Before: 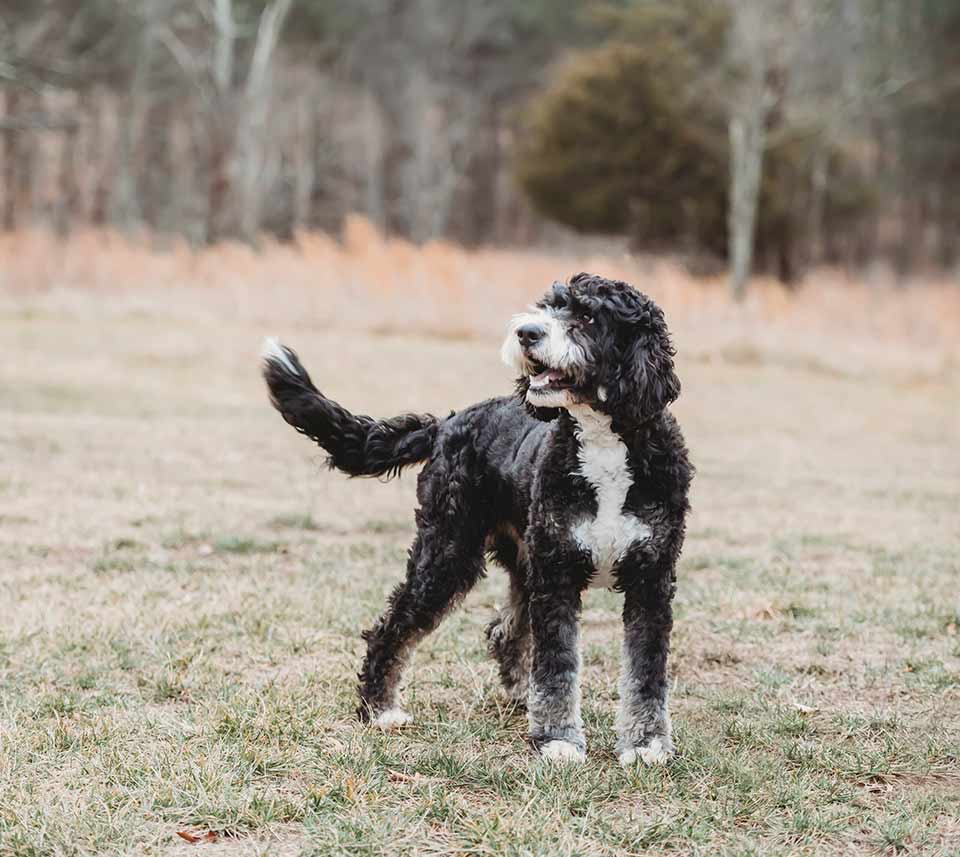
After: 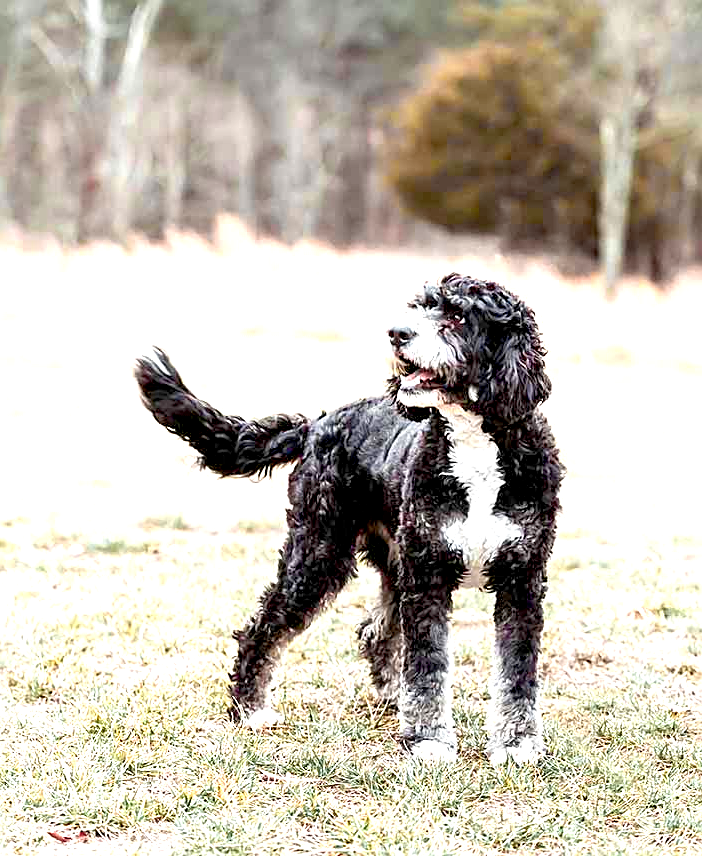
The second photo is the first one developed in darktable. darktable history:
sharpen: on, module defaults
color zones: curves: ch0 [(0.257, 0.558) (0.75, 0.565)]; ch1 [(0.004, 0.857) (0.14, 0.416) (0.257, 0.695) (0.442, 0.032) (0.736, 0.266) (0.891, 0.741)]; ch2 [(0, 0.623) (0.112, 0.436) (0.271, 0.474) (0.516, 0.64) (0.743, 0.286)]
exposure: black level correction 0.011, exposure 1.082 EV, compensate highlight preservation false
crop: left 13.472%, right 13.329%
